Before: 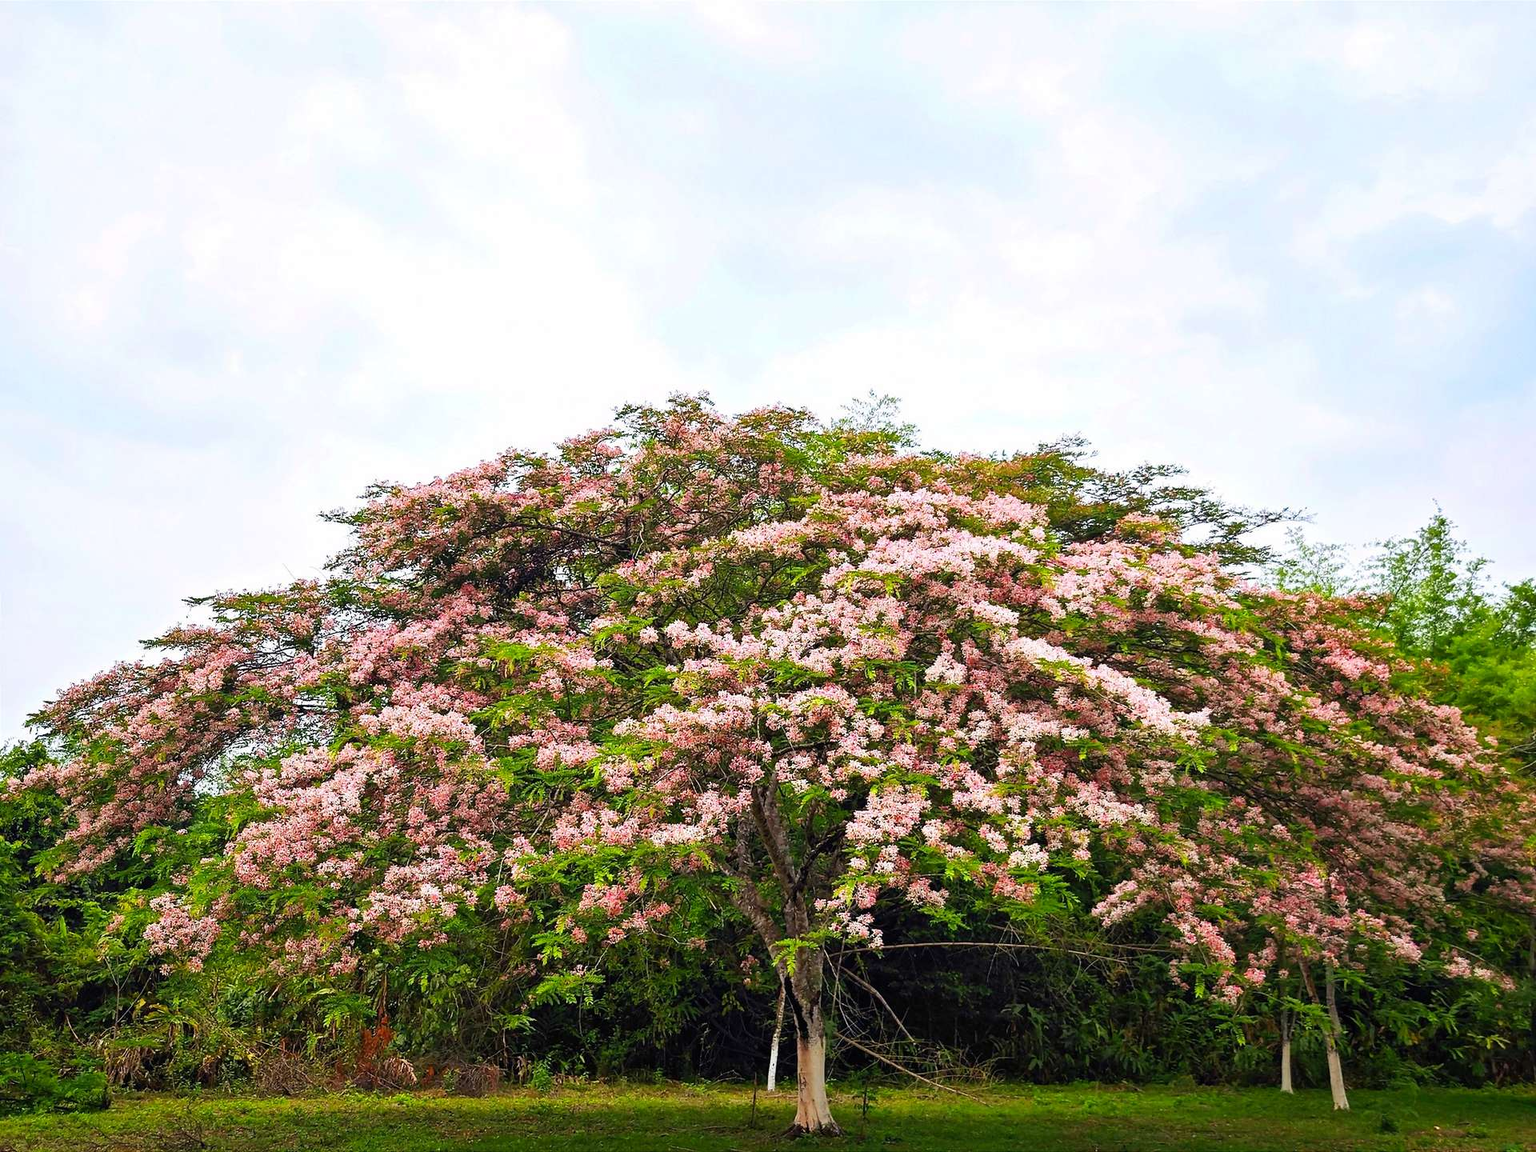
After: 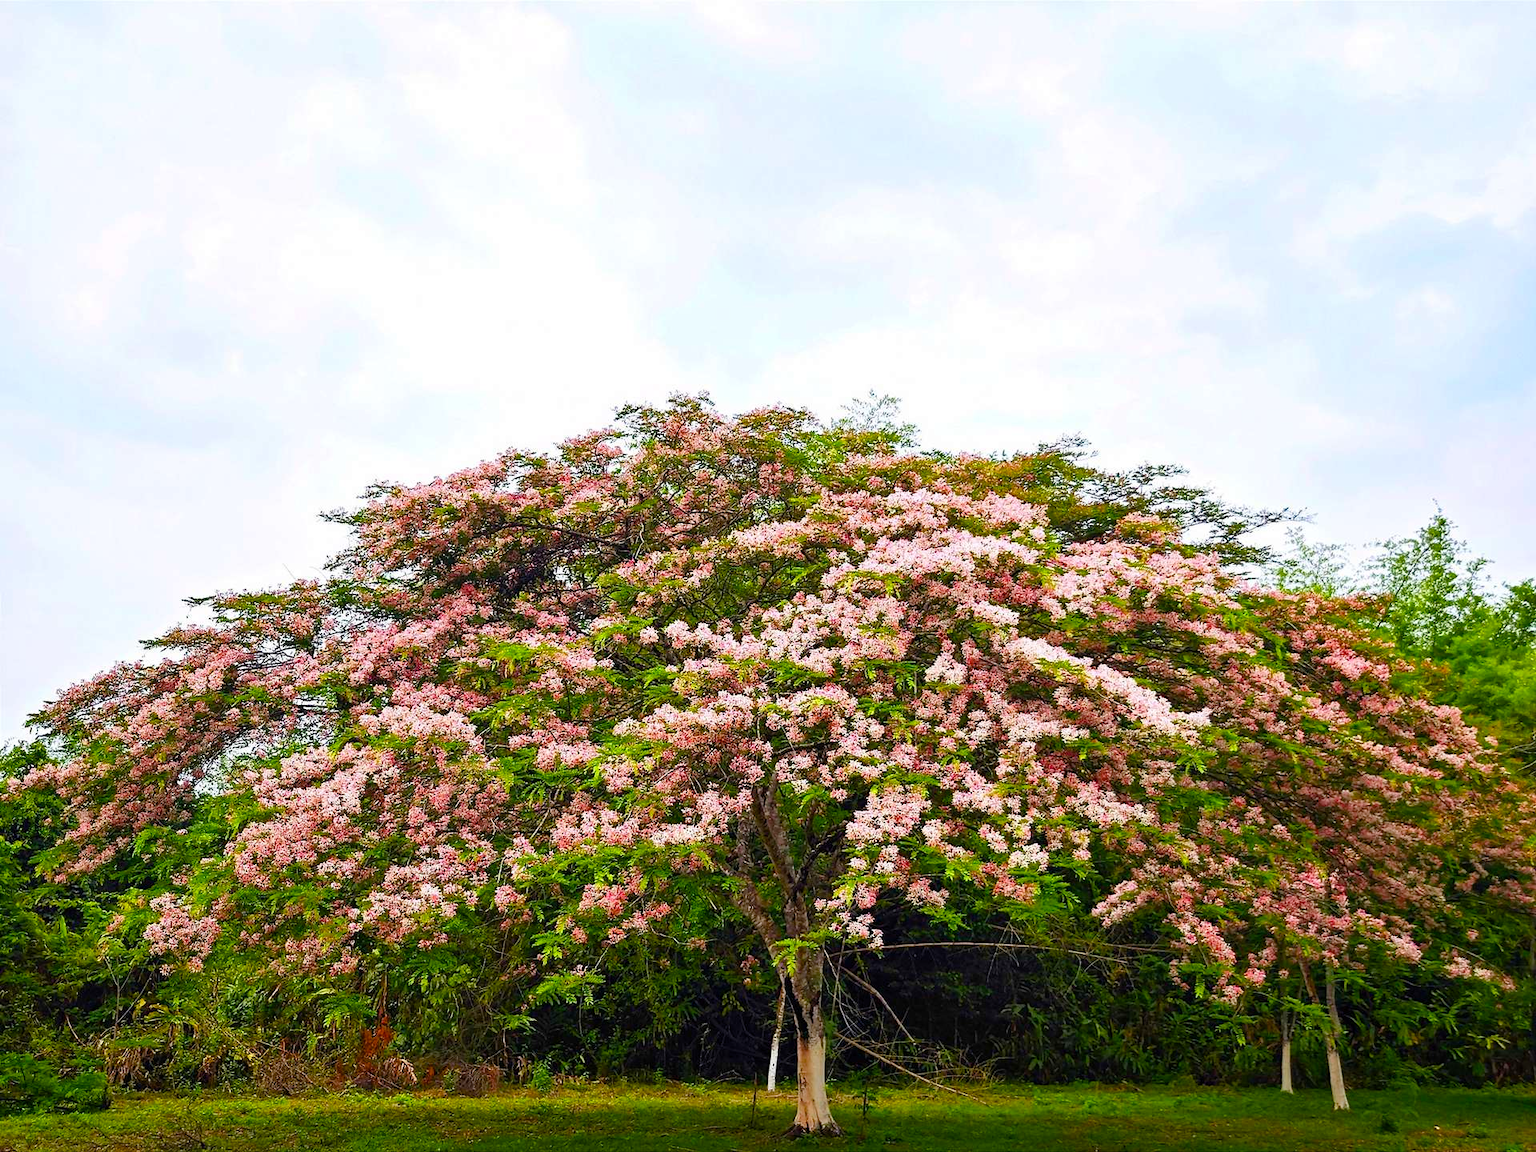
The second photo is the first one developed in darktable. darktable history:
color balance rgb: linear chroma grading › global chroma 0.962%, perceptual saturation grading › global saturation 20%, perceptual saturation grading › highlights -25.806%, perceptual saturation grading › shadows 26.018%, global vibrance 20%
